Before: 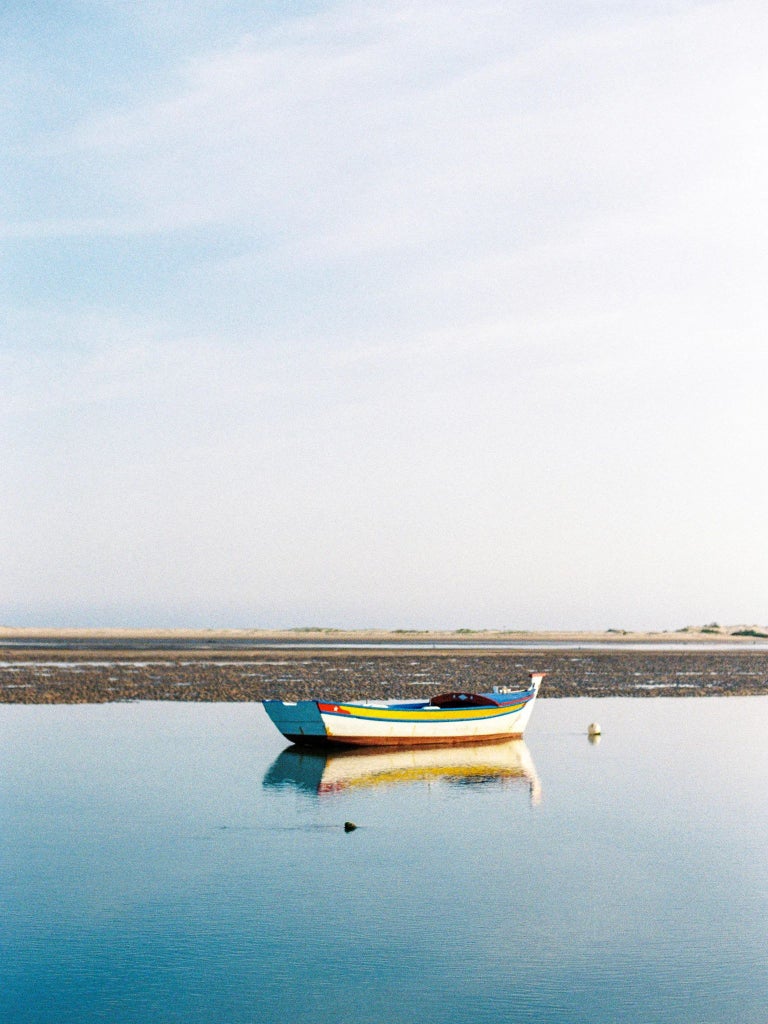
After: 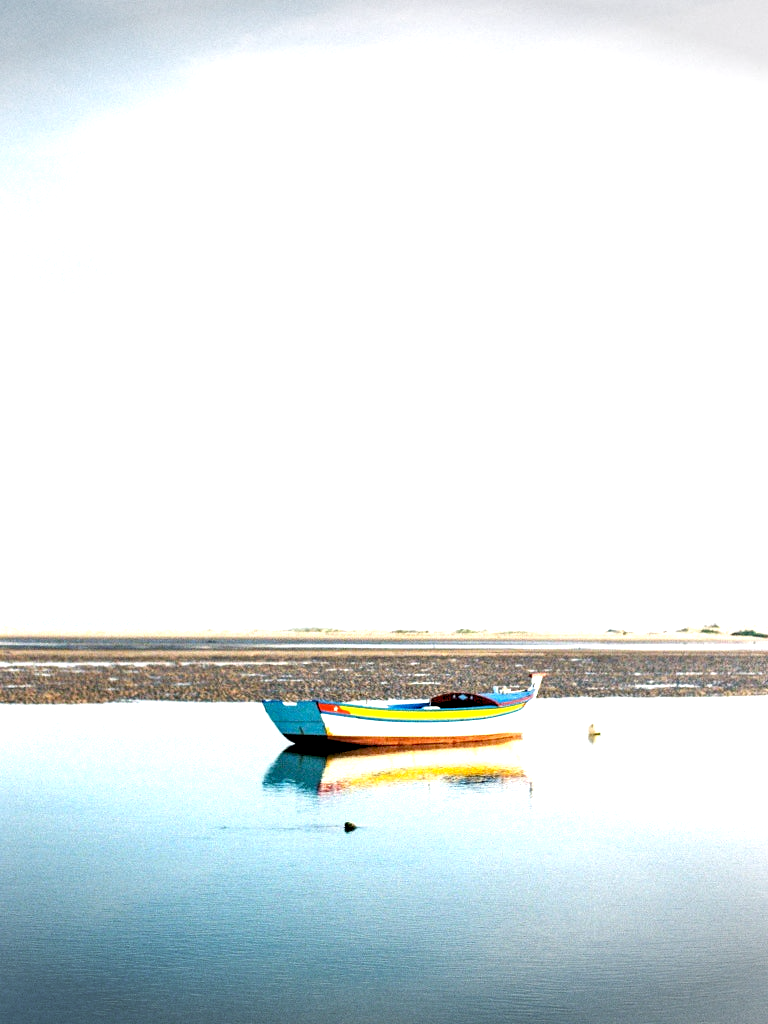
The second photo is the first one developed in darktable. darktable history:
vignetting: fall-off start 99.51%, brightness -0.575, width/height ratio 1.319
levels: levels [0.026, 0.507, 0.987]
exposure: black level correction 0.008, exposure 0.98 EV, compensate highlight preservation false
